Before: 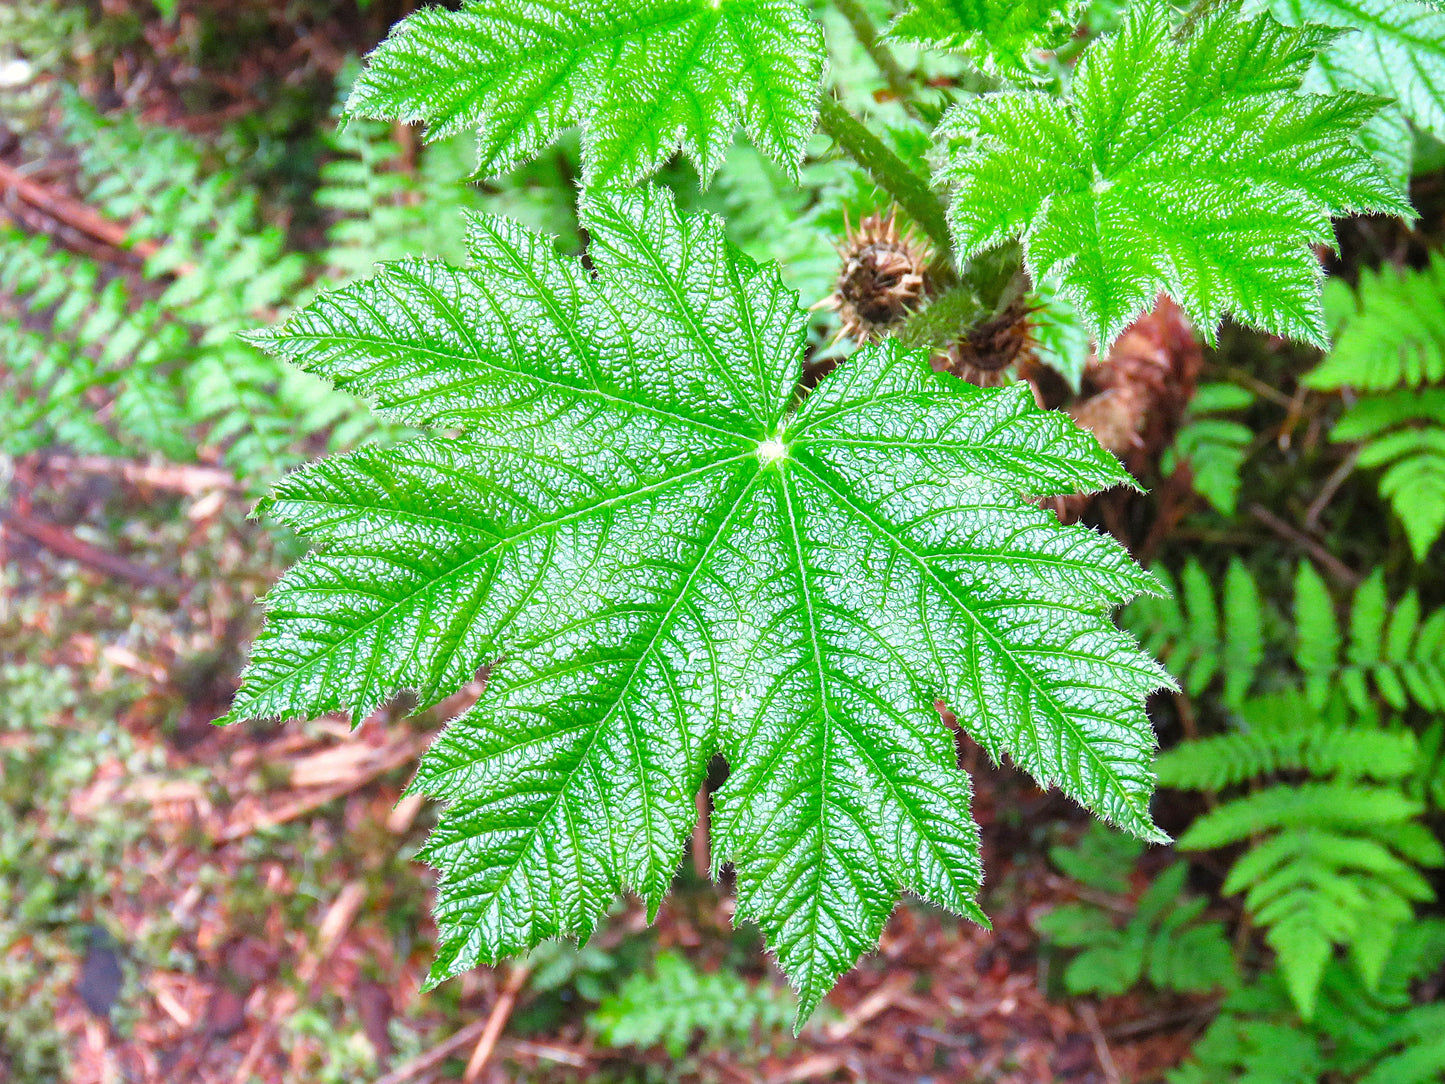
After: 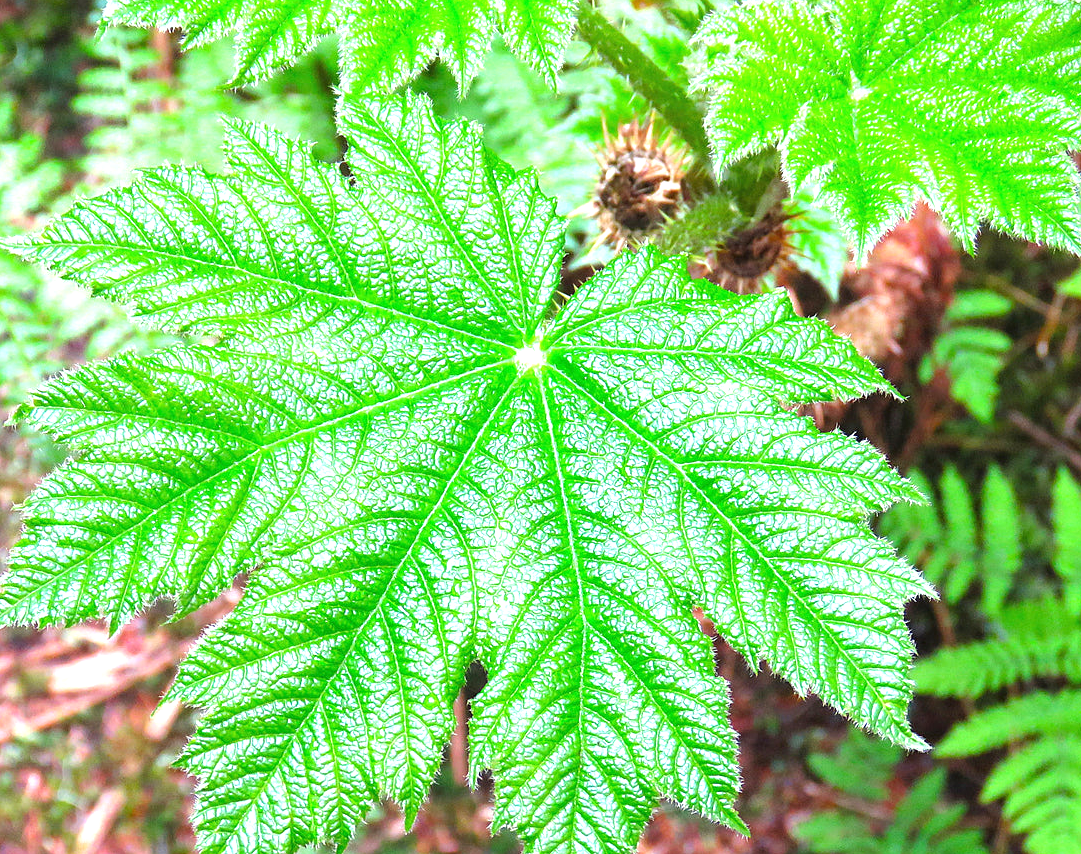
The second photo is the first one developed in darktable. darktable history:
crop: left 16.768%, top 8.653%, right 8.362%, bottom 12.485%
exposure: black level correction 0, exposure 0.7 EV, compensate exposure bias true, compensate highlight preservation false
